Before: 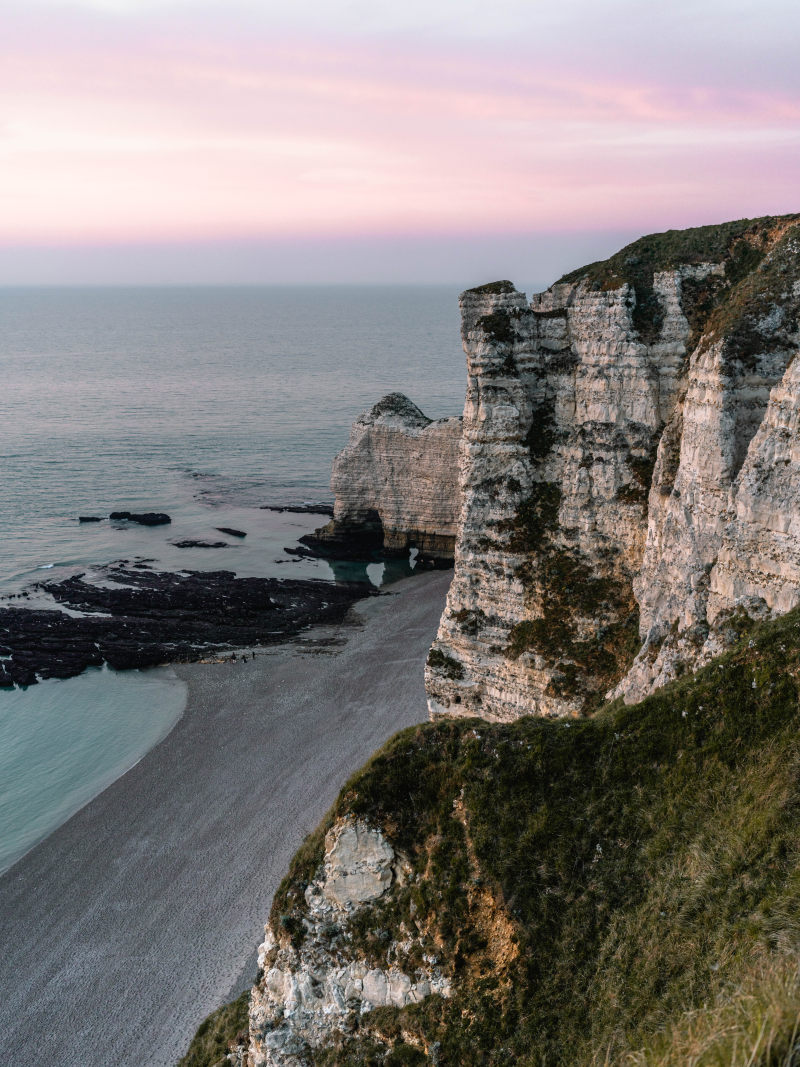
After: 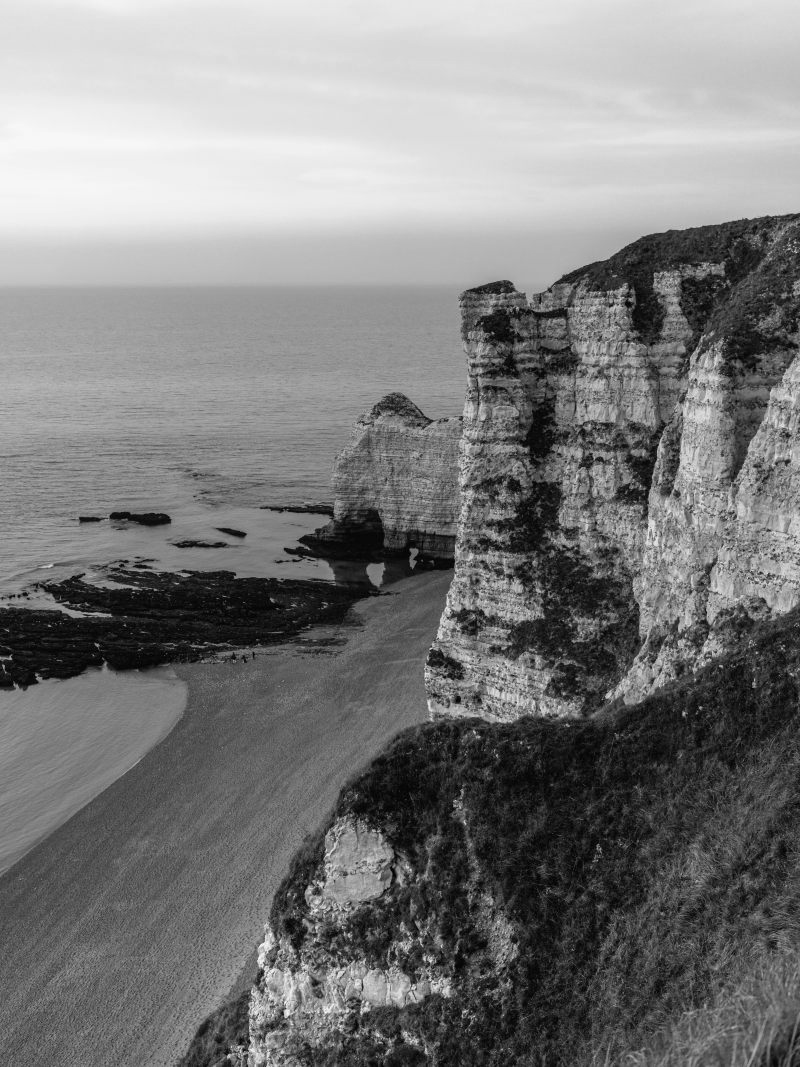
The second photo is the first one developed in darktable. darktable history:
color contrast: green-magenta contrast 0, blue-yellow contrast 0
color zones: curves: ch0 [(0.25, 0.5) (0.463, 0.627) (0.484, 0.637) (0.75, 0.5)]
